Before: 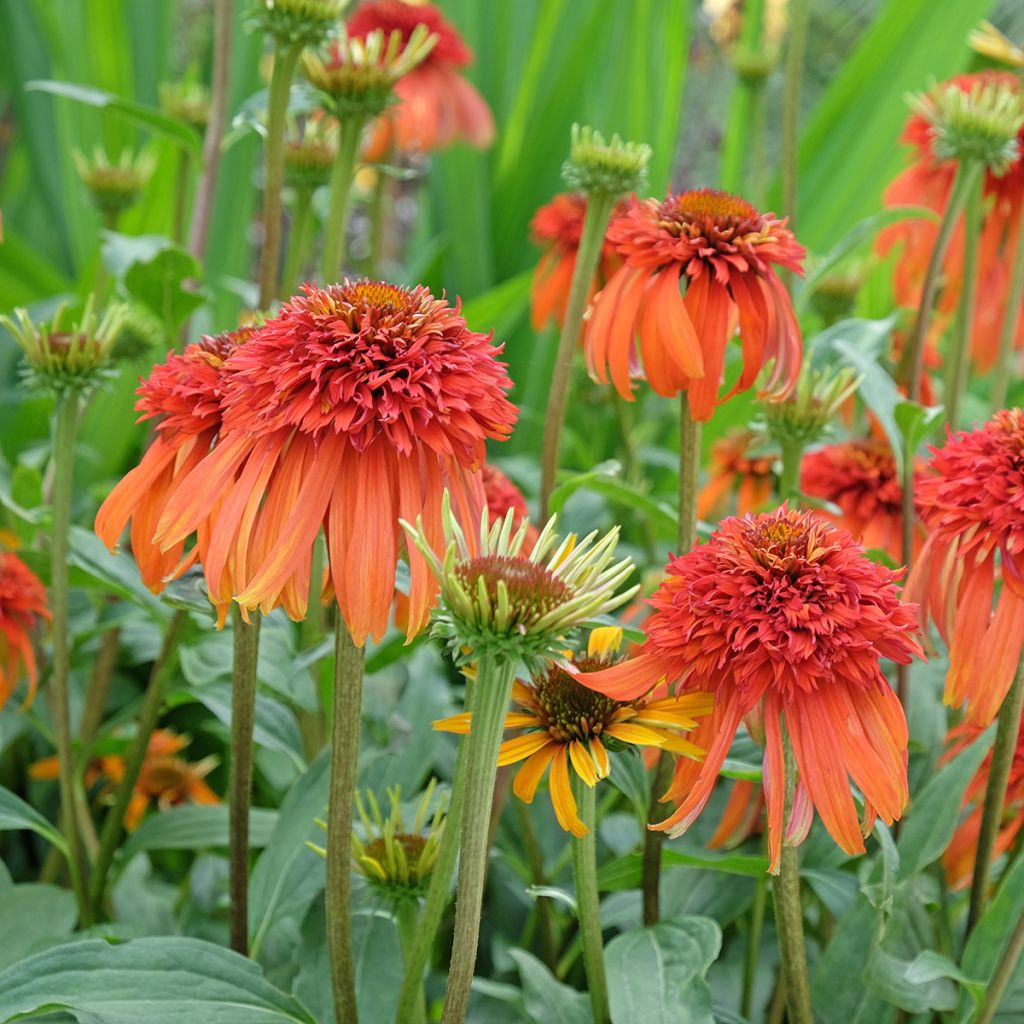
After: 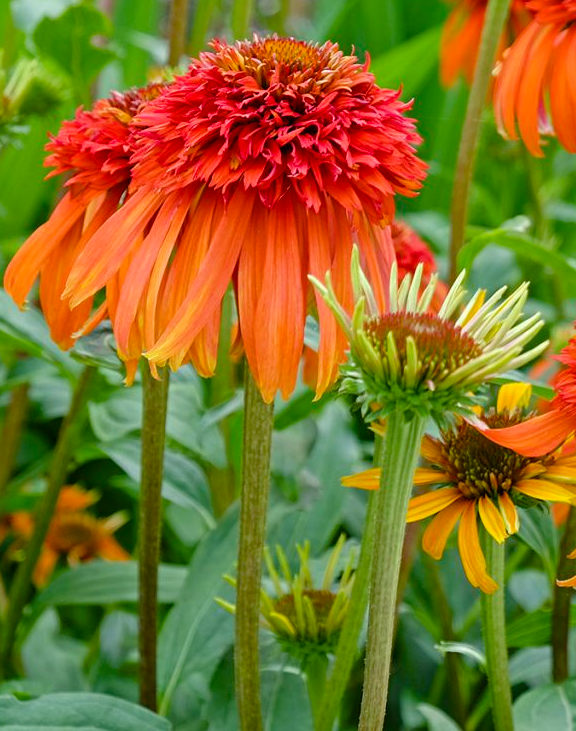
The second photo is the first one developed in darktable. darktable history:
color balance rgb: perceptual saturation grading › global saturation 35%, perceptual saturation grading › highlights -25%, perceptual saturation grading › shadows 25%, global vibrance 10%
crop: left 8.966%, top 23.852%, right 34.699%, bottom 4.703%
